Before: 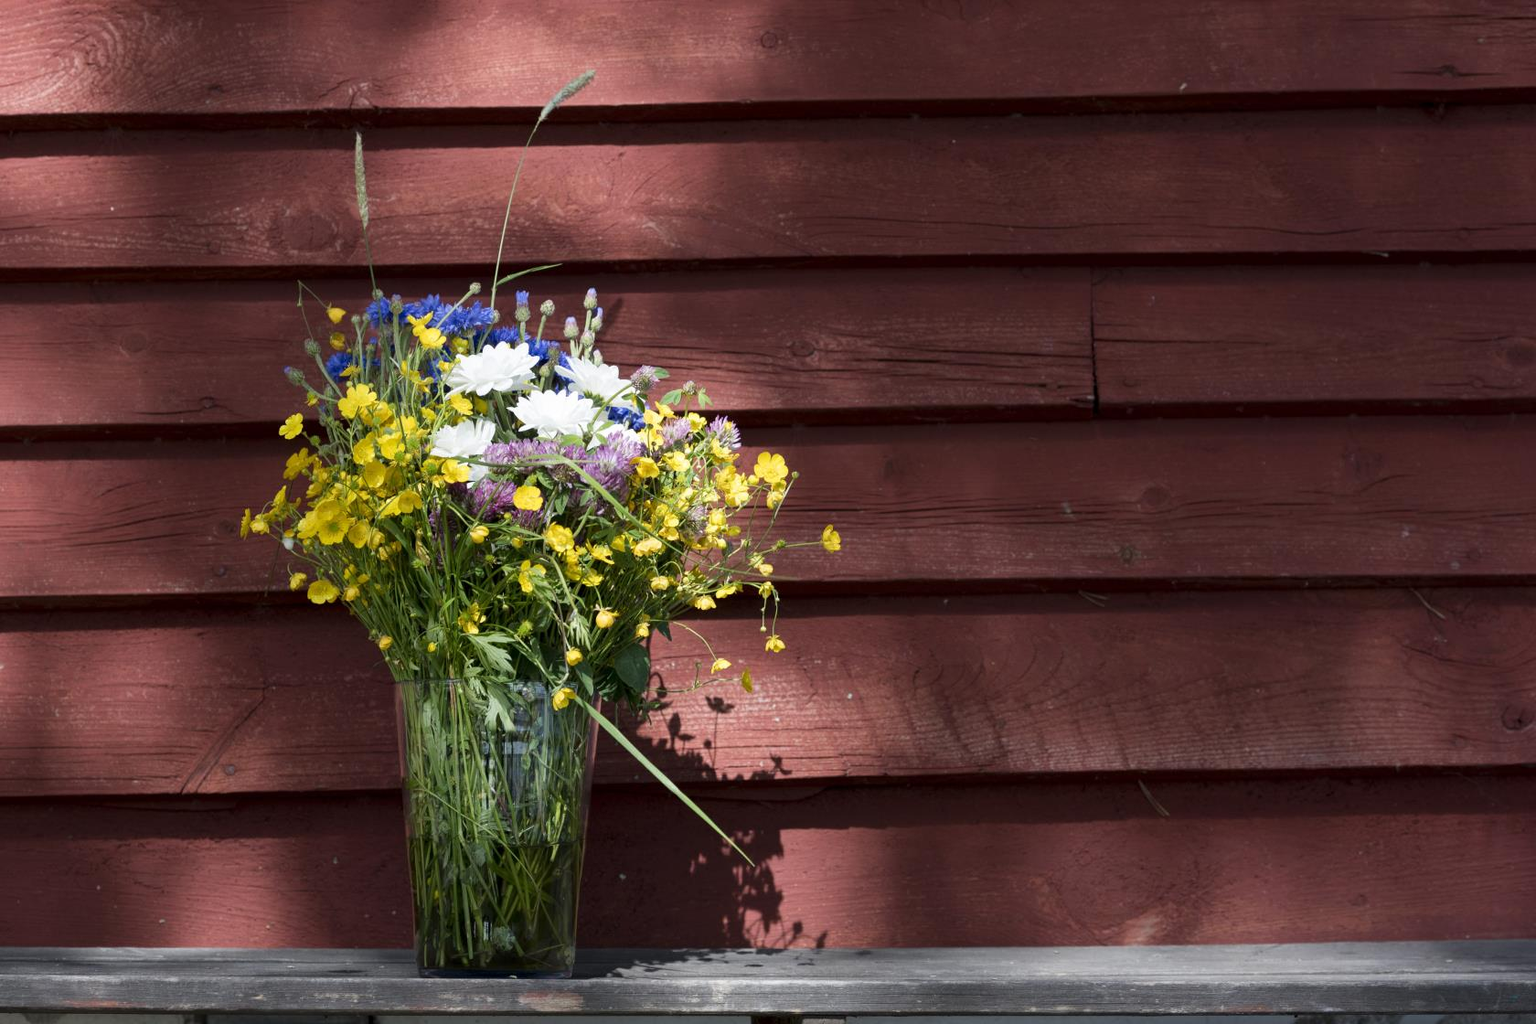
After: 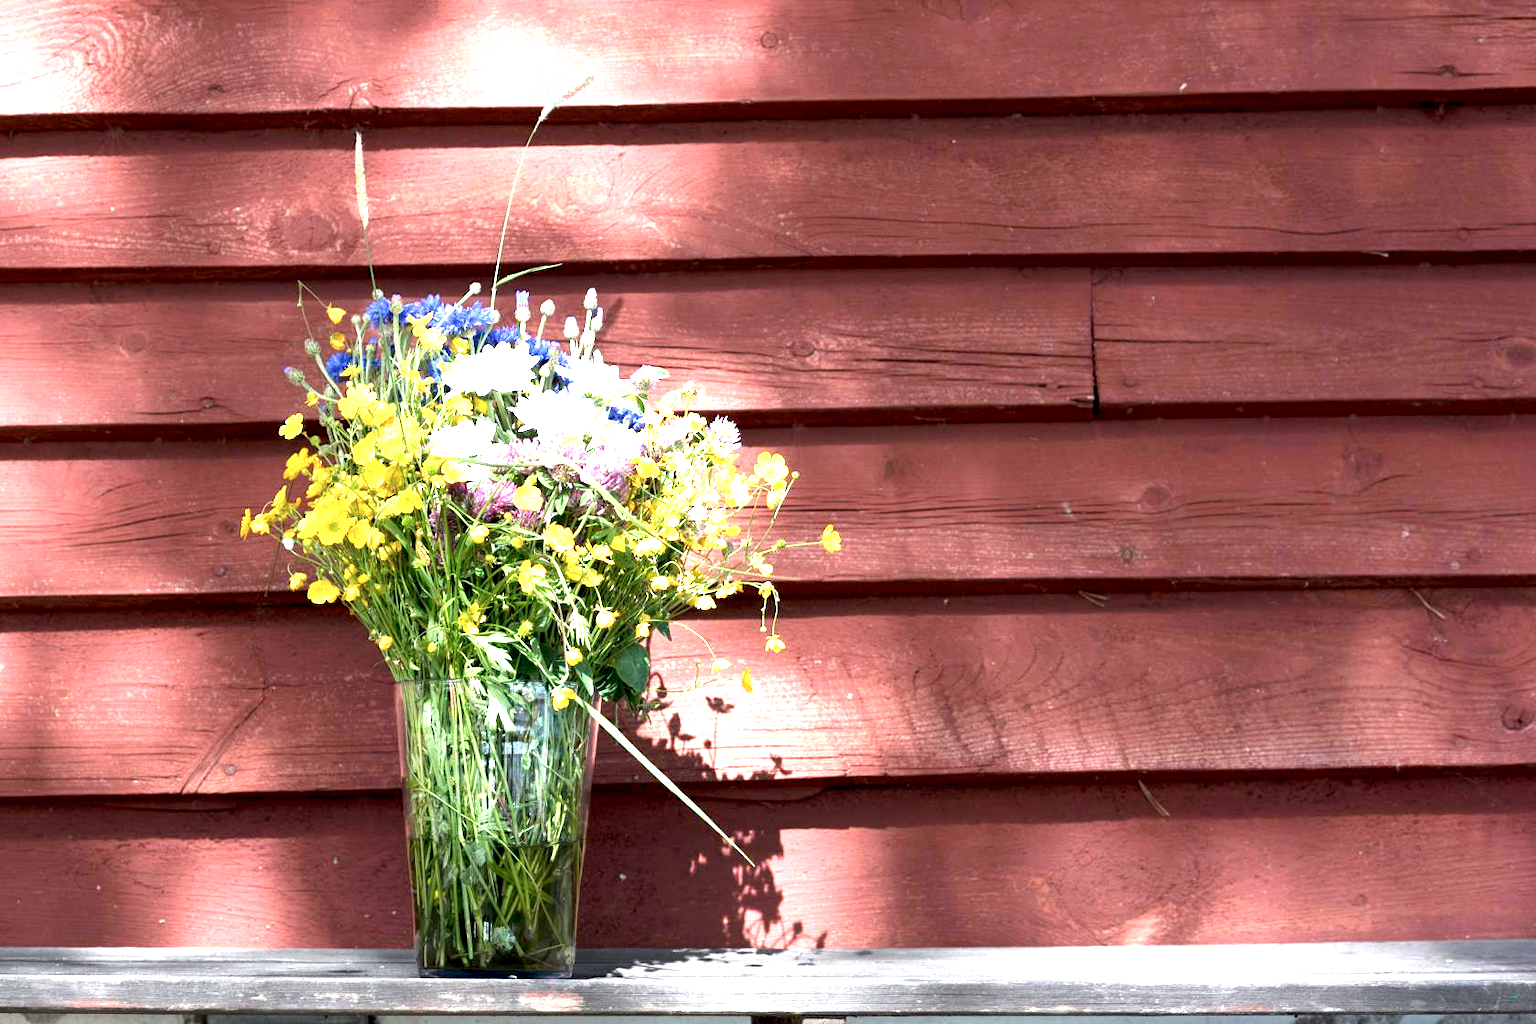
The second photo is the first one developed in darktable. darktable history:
white balance: emerald 1
color correction: saturation 0.8
exposure: black level correction 0.001, exposure 1.646 EV, compensate exposure bias true, compensate highlight preservation false
